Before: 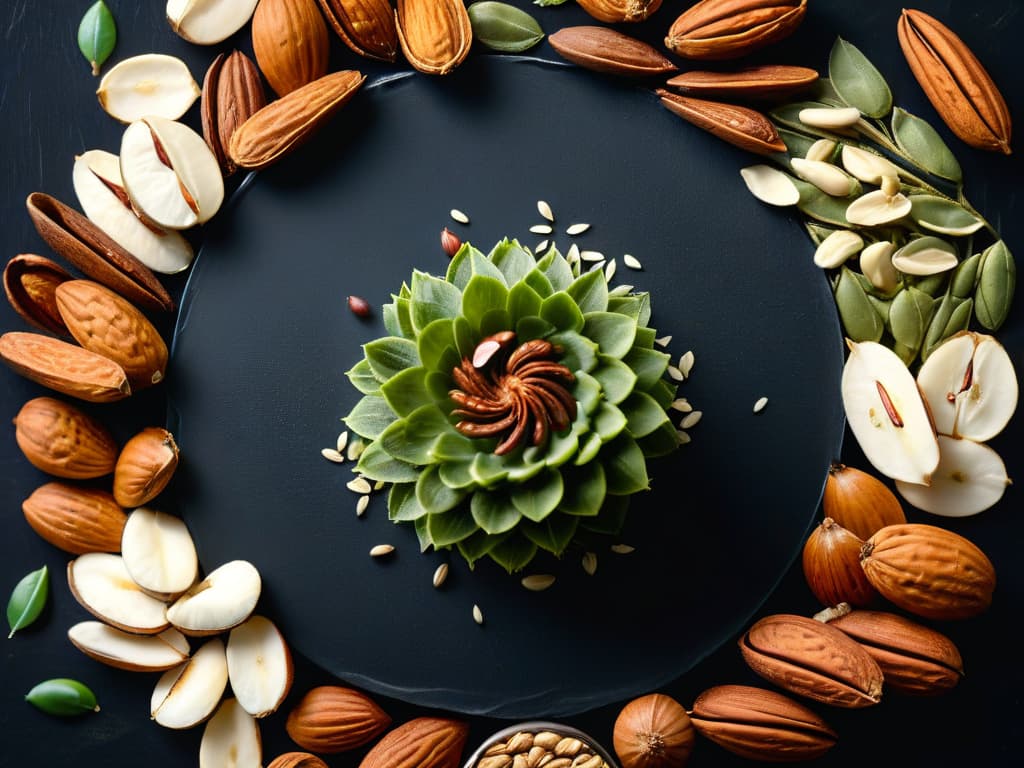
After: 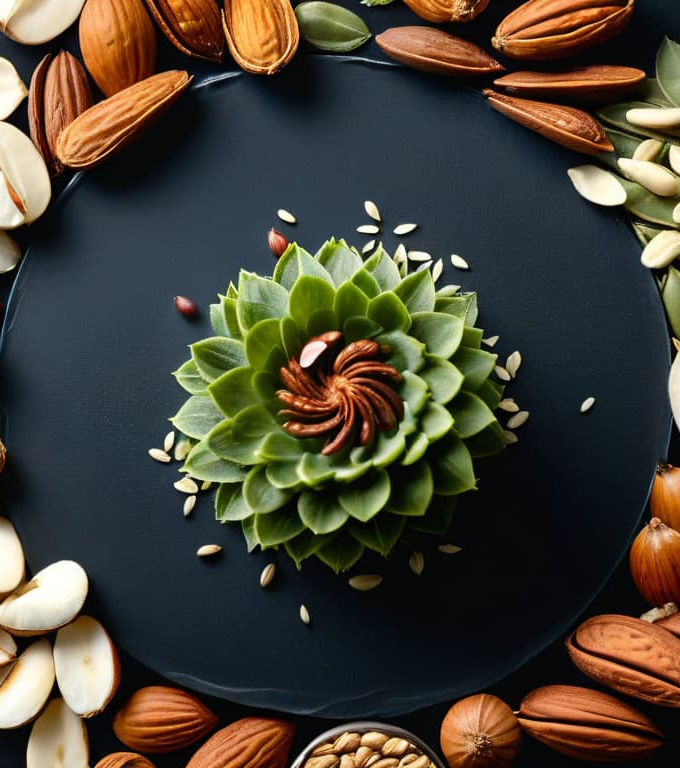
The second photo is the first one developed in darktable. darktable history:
crop: left 16.959%, right 16.558%
